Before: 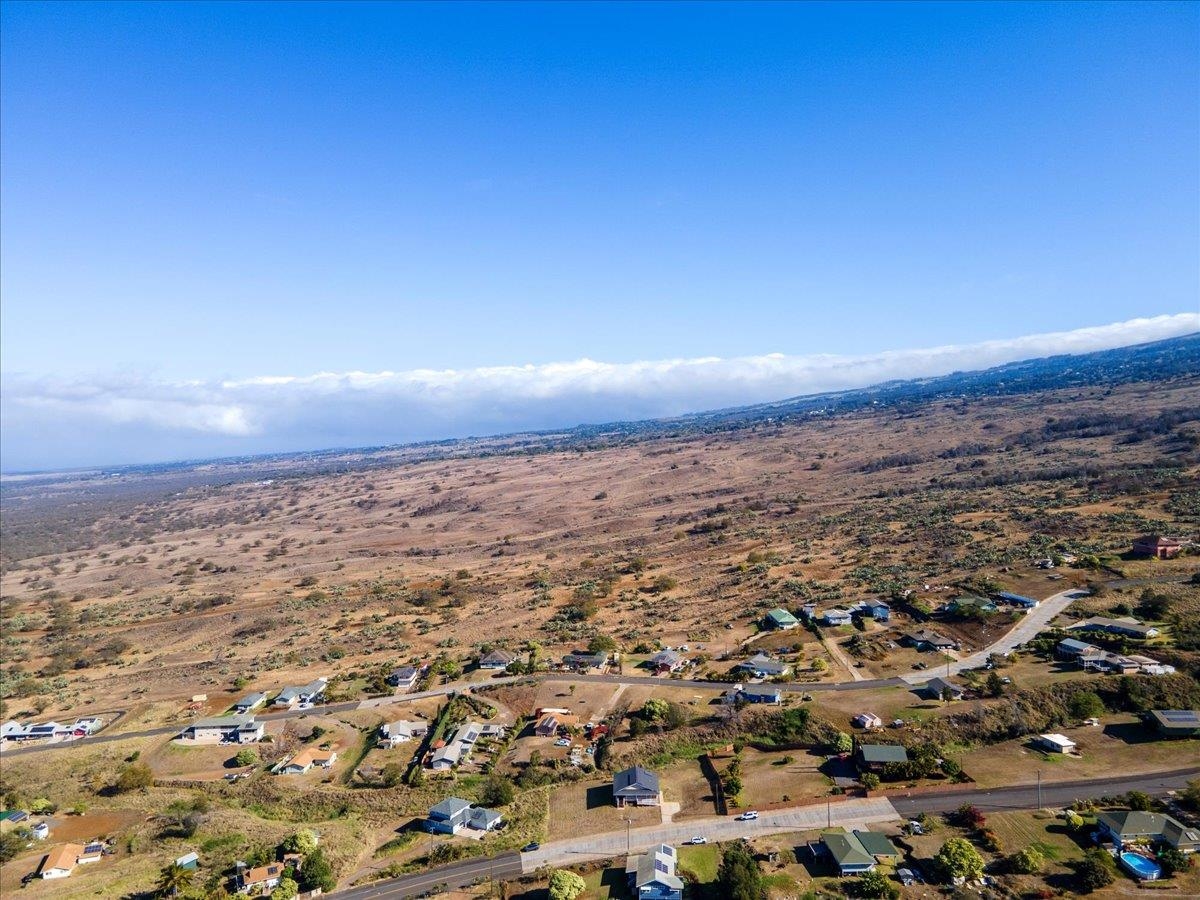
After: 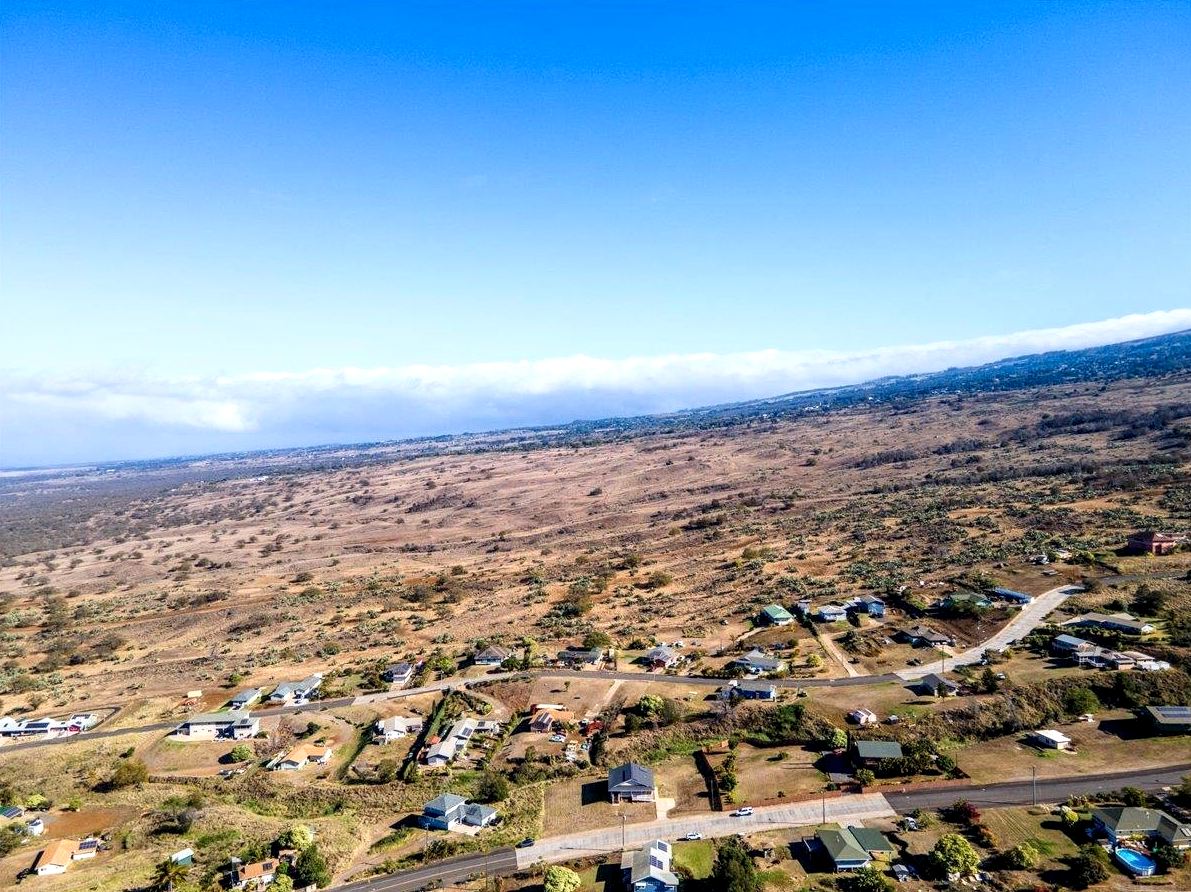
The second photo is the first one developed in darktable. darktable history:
crop: left 0.434%, top 0.485%, right 0.244%, bottom 0.386%
local contrast: highlights 25%, shadows 75%, midtone range 0.75
base curve: curves: ch0 [(0, 0) (0.666, 0.806) (1, 1)]
